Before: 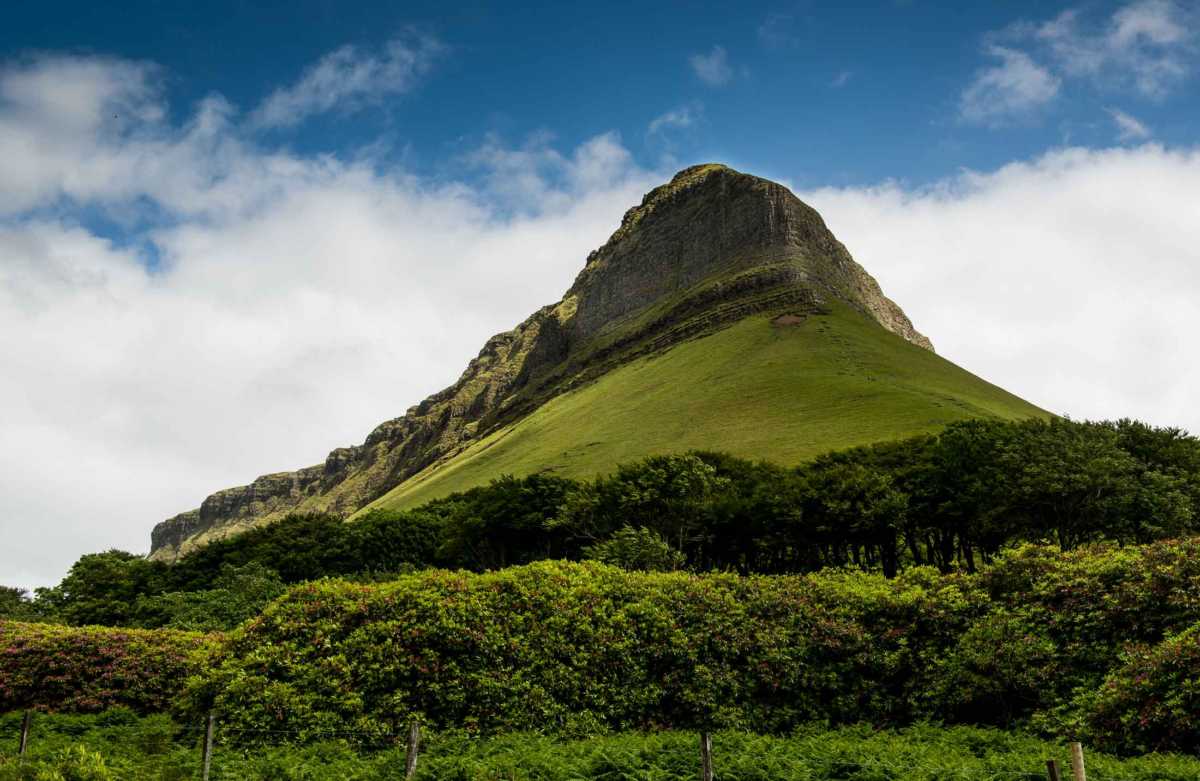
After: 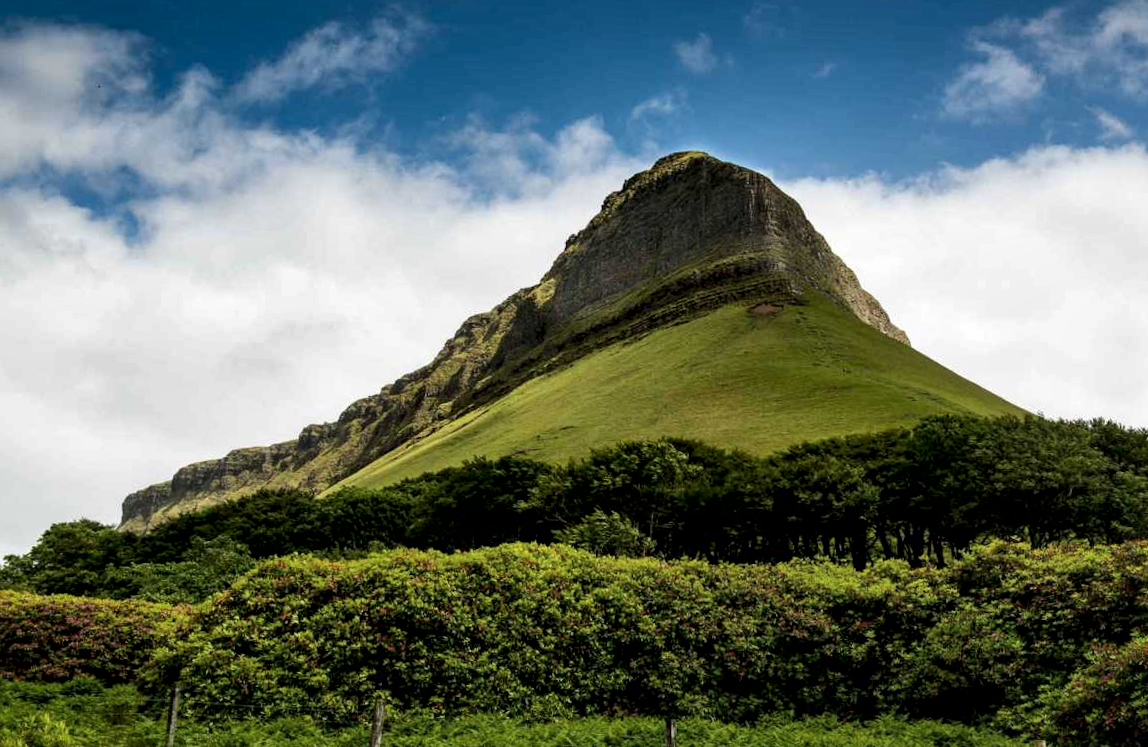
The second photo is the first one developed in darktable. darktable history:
exposure: exposure 0.02 EV, compensate highlight preservation false
local contrast: mode bilateral grid, contrast 25, coarseness 60, detail 151%, midtone range 0.2
crop and rotate: angle -1.69°
